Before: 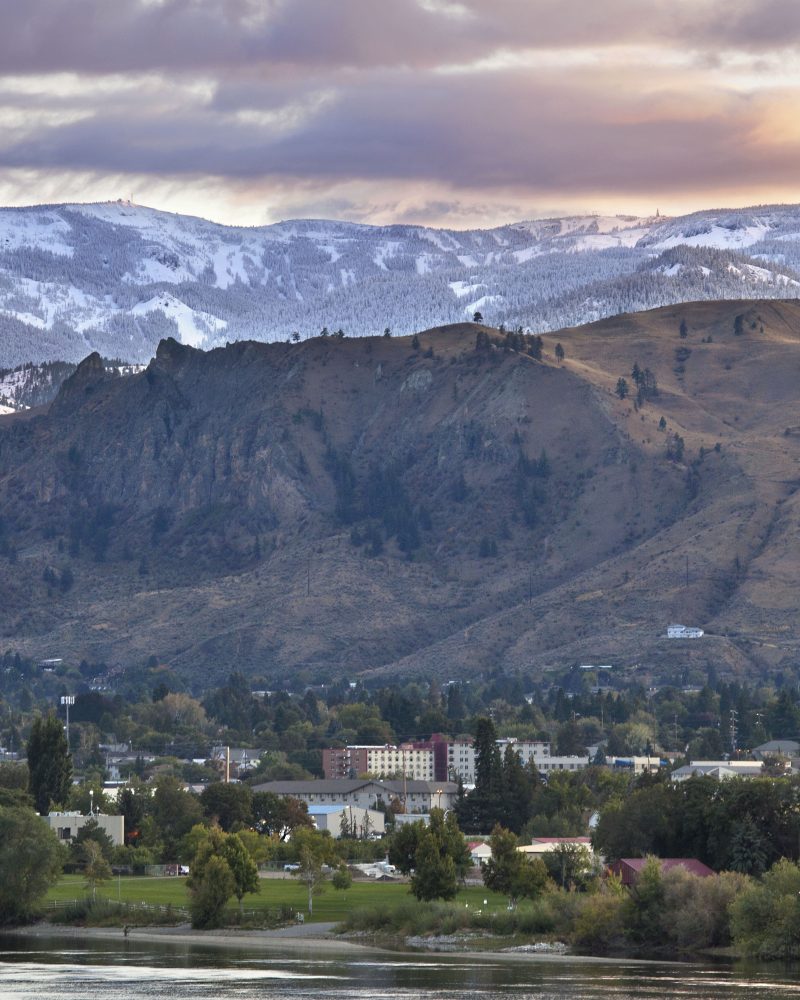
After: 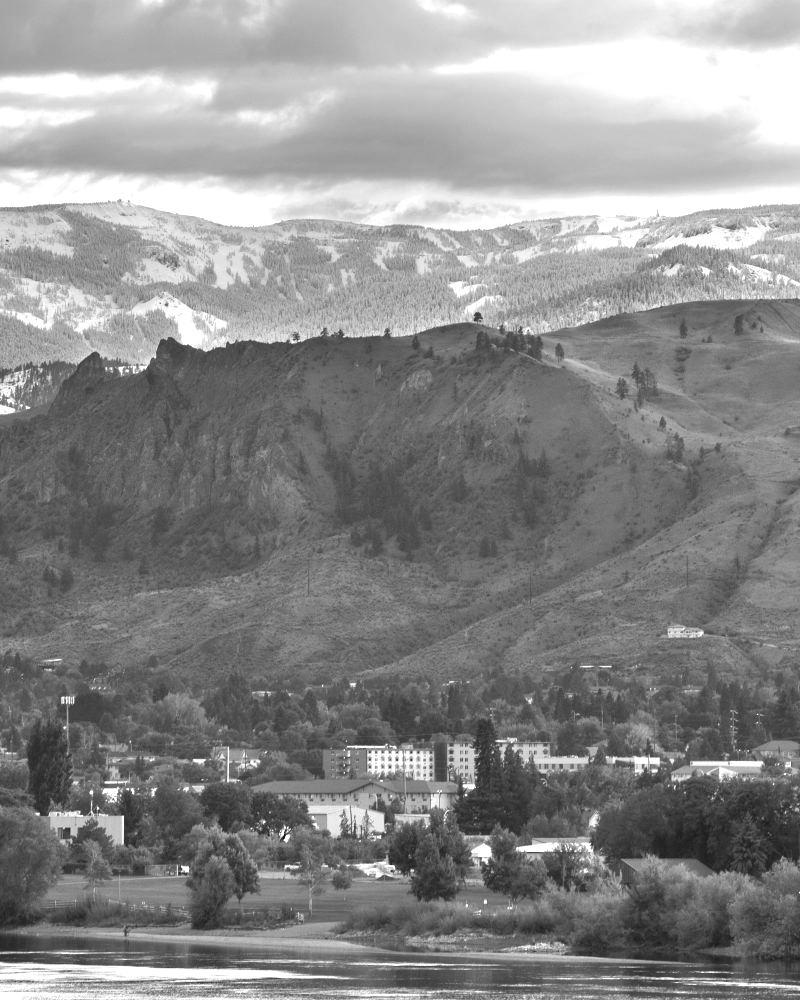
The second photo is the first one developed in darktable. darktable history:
monochrome: a 26.22, b 42.67, size 0.8
exposure: black level correction 0, exposure 1.1 EV, compensate exposure bias true, compensate highlight preservation false
